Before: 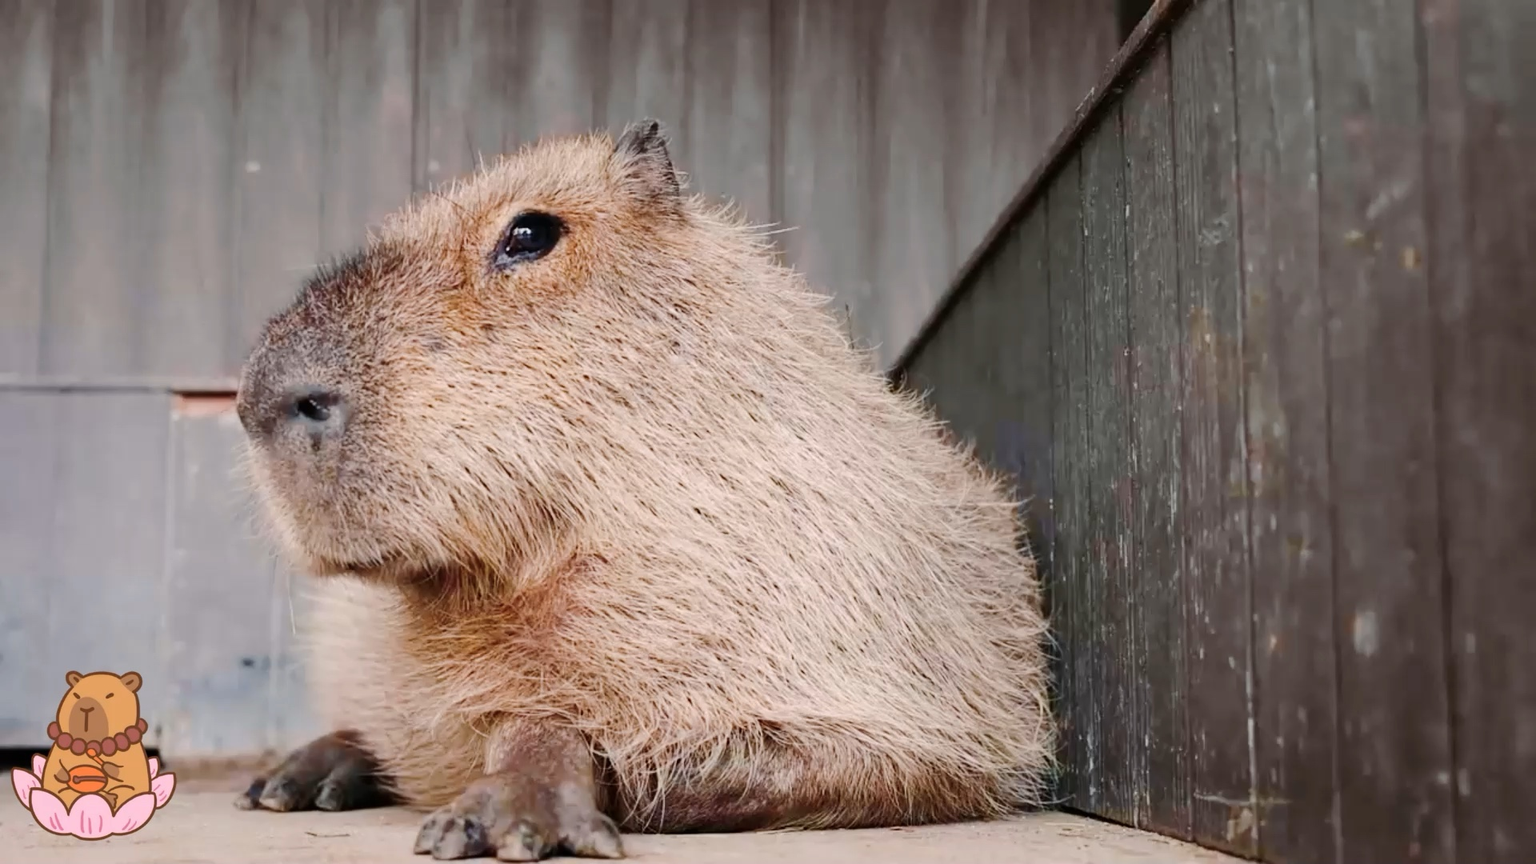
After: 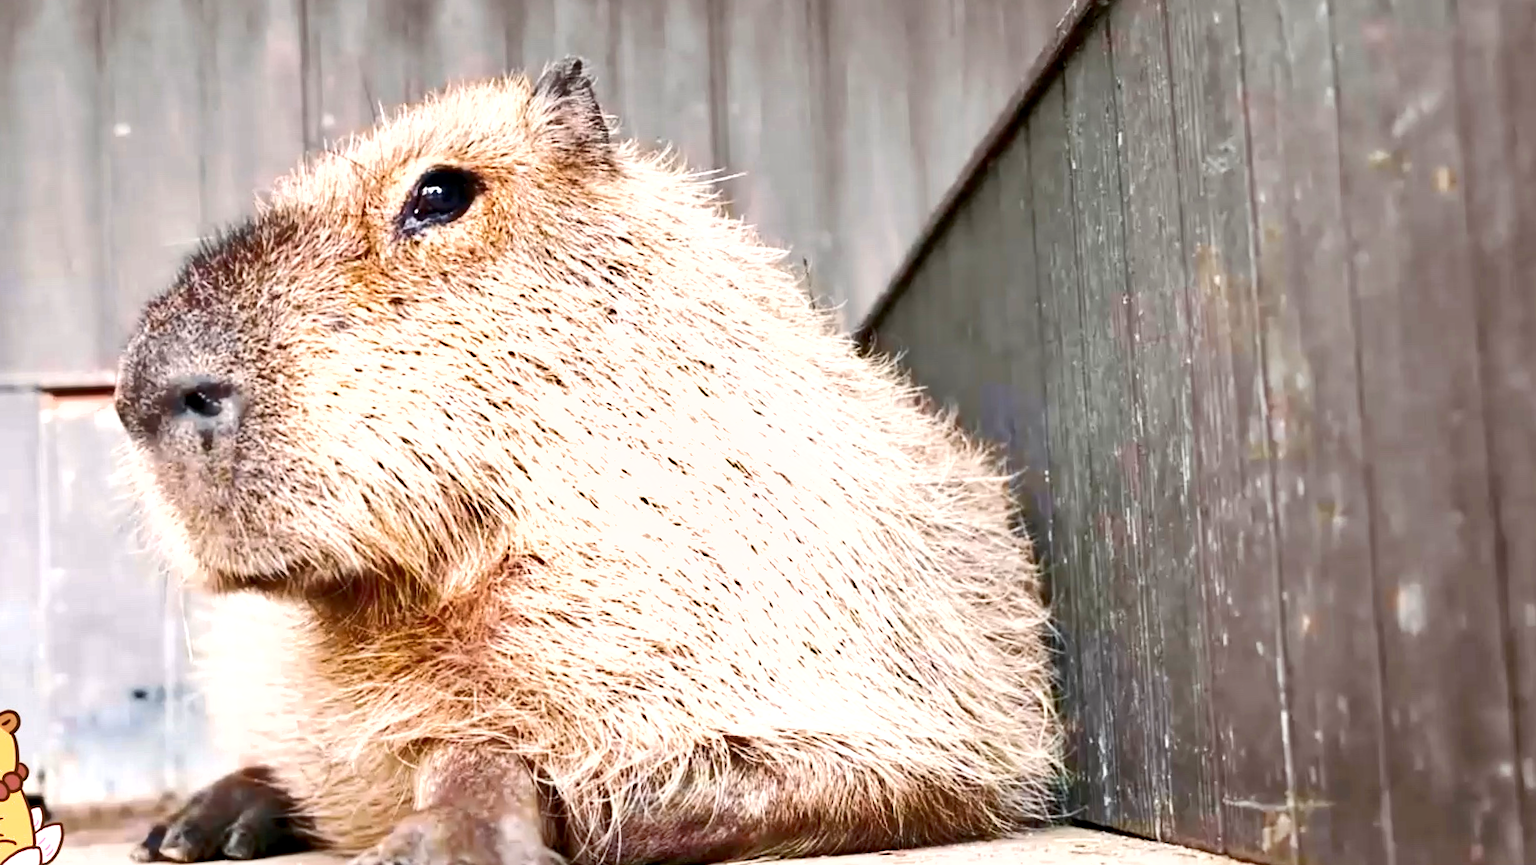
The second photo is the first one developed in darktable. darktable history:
exposure: black level correction 0.001, exposure 1 EV, compensate highlight preservation false
crop and rotate: angle 2.36°, left 5.864%, top 5.682%
shadows and highlights: low approximation 0.01, soften with gaussian
